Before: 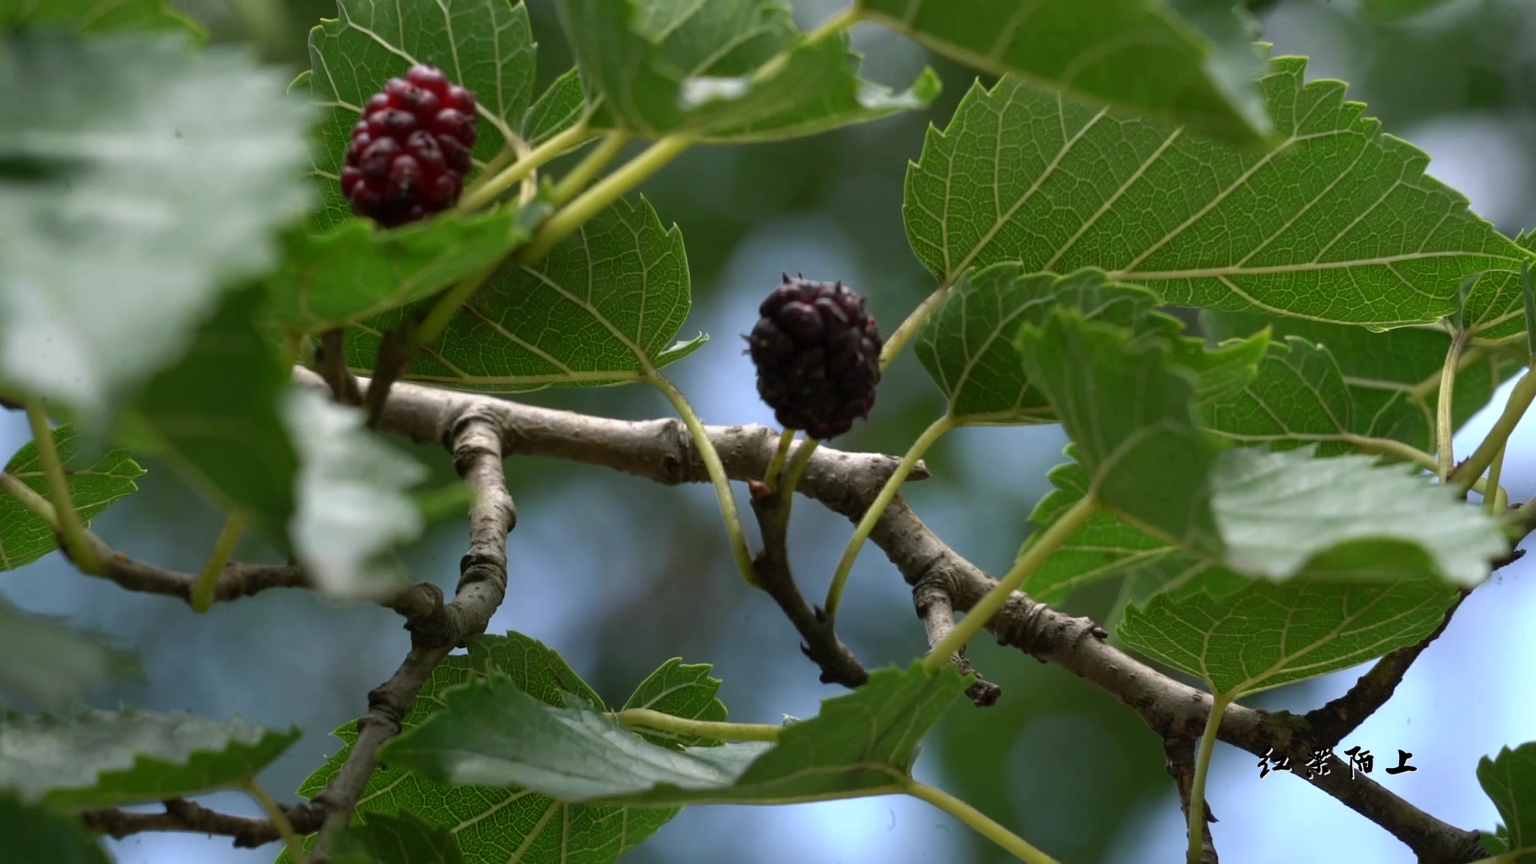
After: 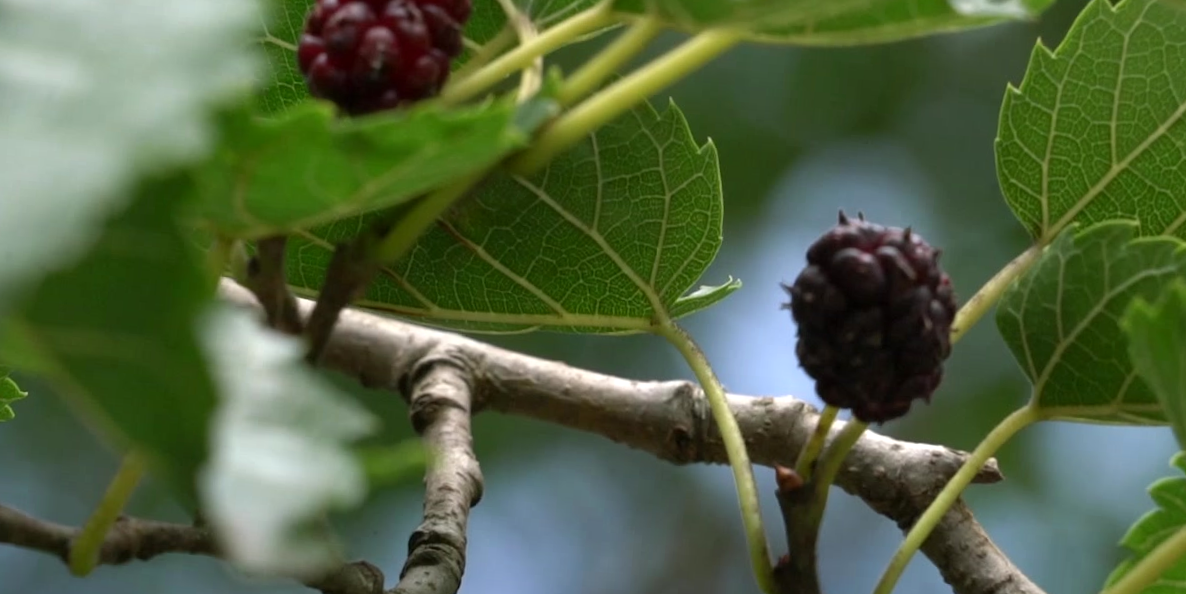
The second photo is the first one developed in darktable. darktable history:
exposure: exposure 0.203 EV, compensate highlight preservation false
crop and rotate: angle -4.61°, left 2.271%, top 7.04%, right 27.327%, bottom 30.22%
